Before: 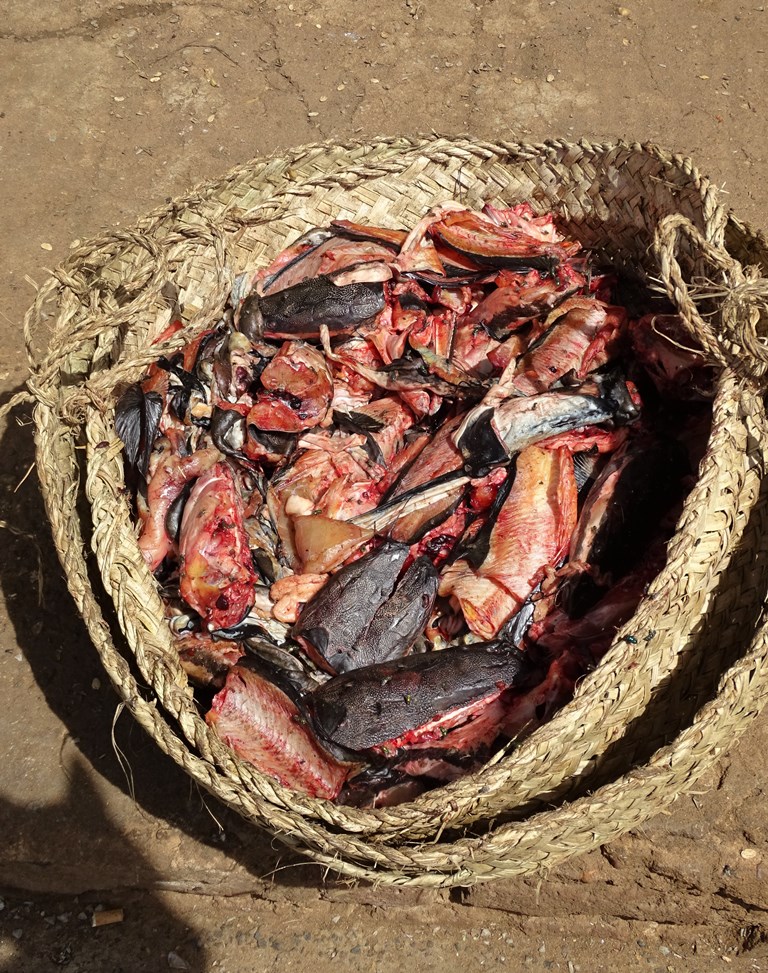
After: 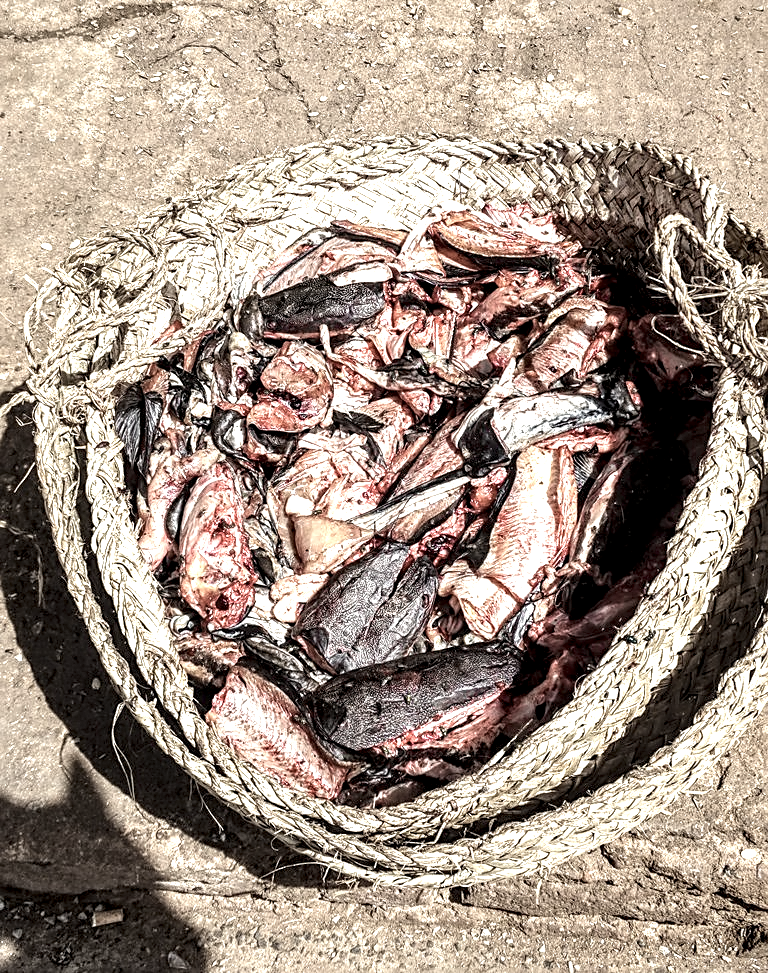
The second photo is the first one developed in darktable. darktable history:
exposure: black level correction 0, exposure 0.878 EV, compensate highlight preservation false
color zones: curves: ch0 [(0, 0.6) (0.129, 0.585) (0.193, 0.596) (0.429, 0.5) (0.571, 0.5) (0.714, 0.5) (0.857, 0.5) (1, 0.6)]; ch1 [(0, 0.453) (0.112, 0.245) (0.213, 0.252) (0.429, 0.233) (0.571, 0.231) (0.683, 0.242) (0.857, 0.296) (1, 0.453)]
shadows and highlights: shadows 29.43, highlights -28.89, low approximation 0.01, soften with gaussian
sharpen: on, module defaults
local contrast: highlights 19%, detail 188%
